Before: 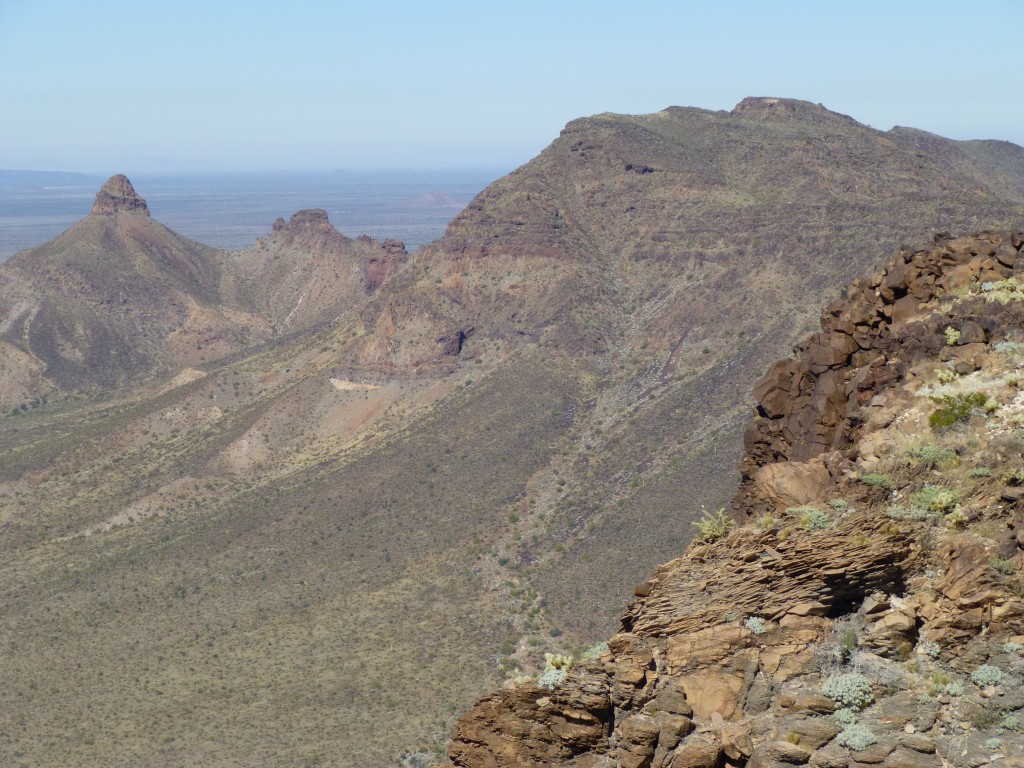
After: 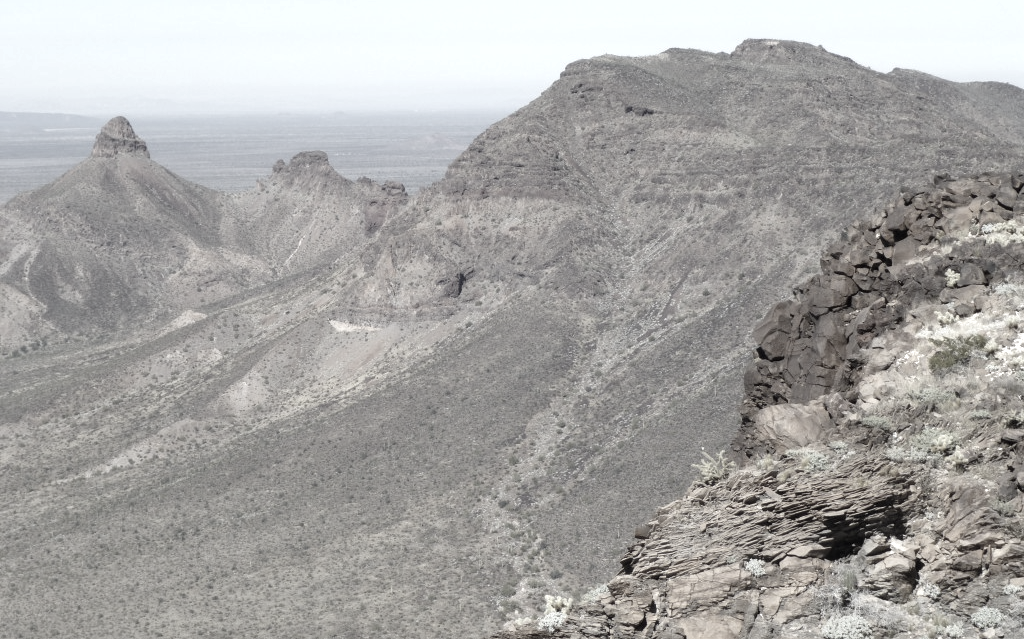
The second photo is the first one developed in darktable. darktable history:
color correction: saturation 0.2
exposure: exposure 0.6 EV, compensate highlight preservation false
crop: top 7.625%, bottom 8.027%
